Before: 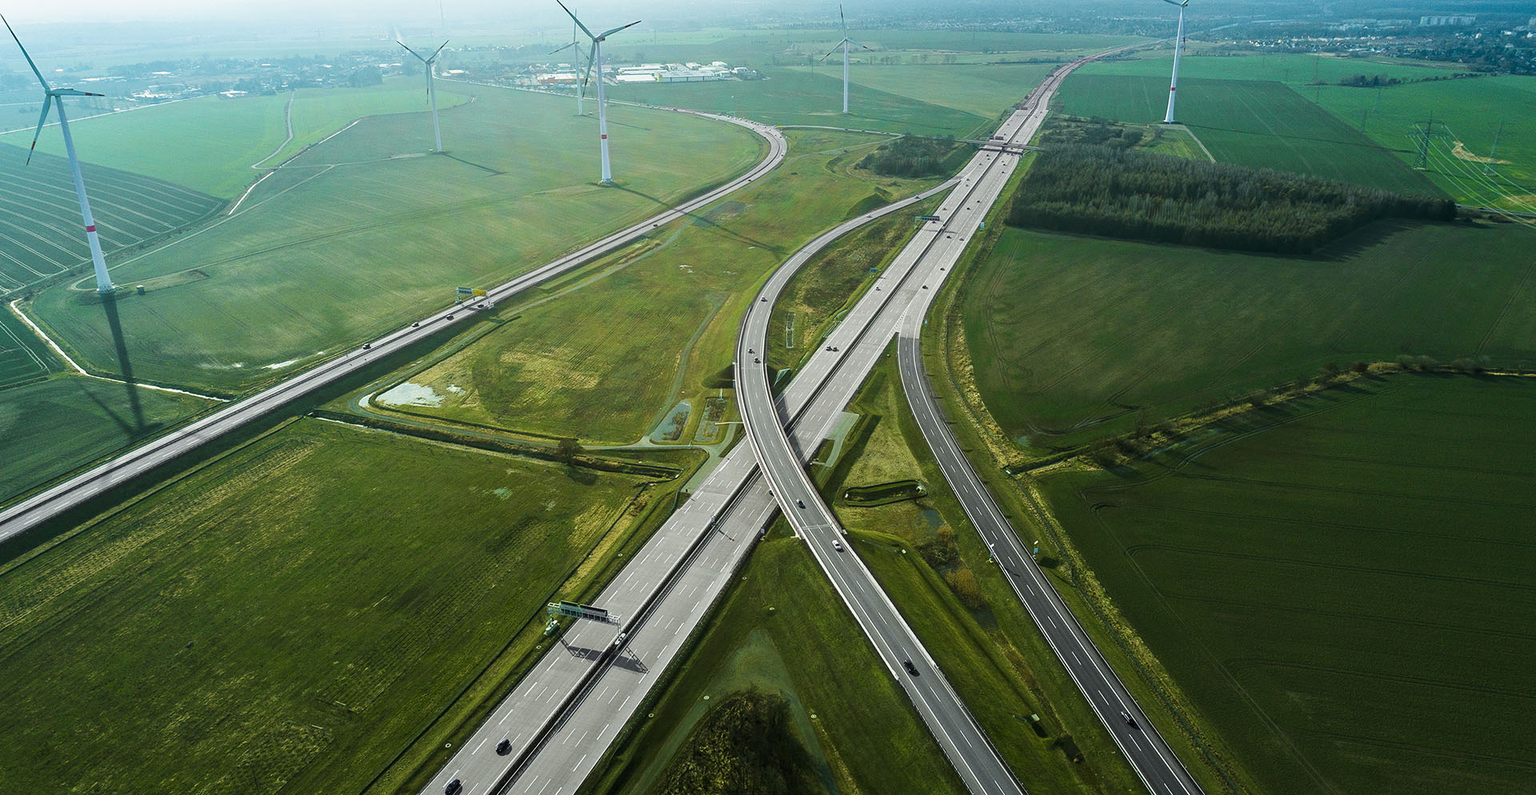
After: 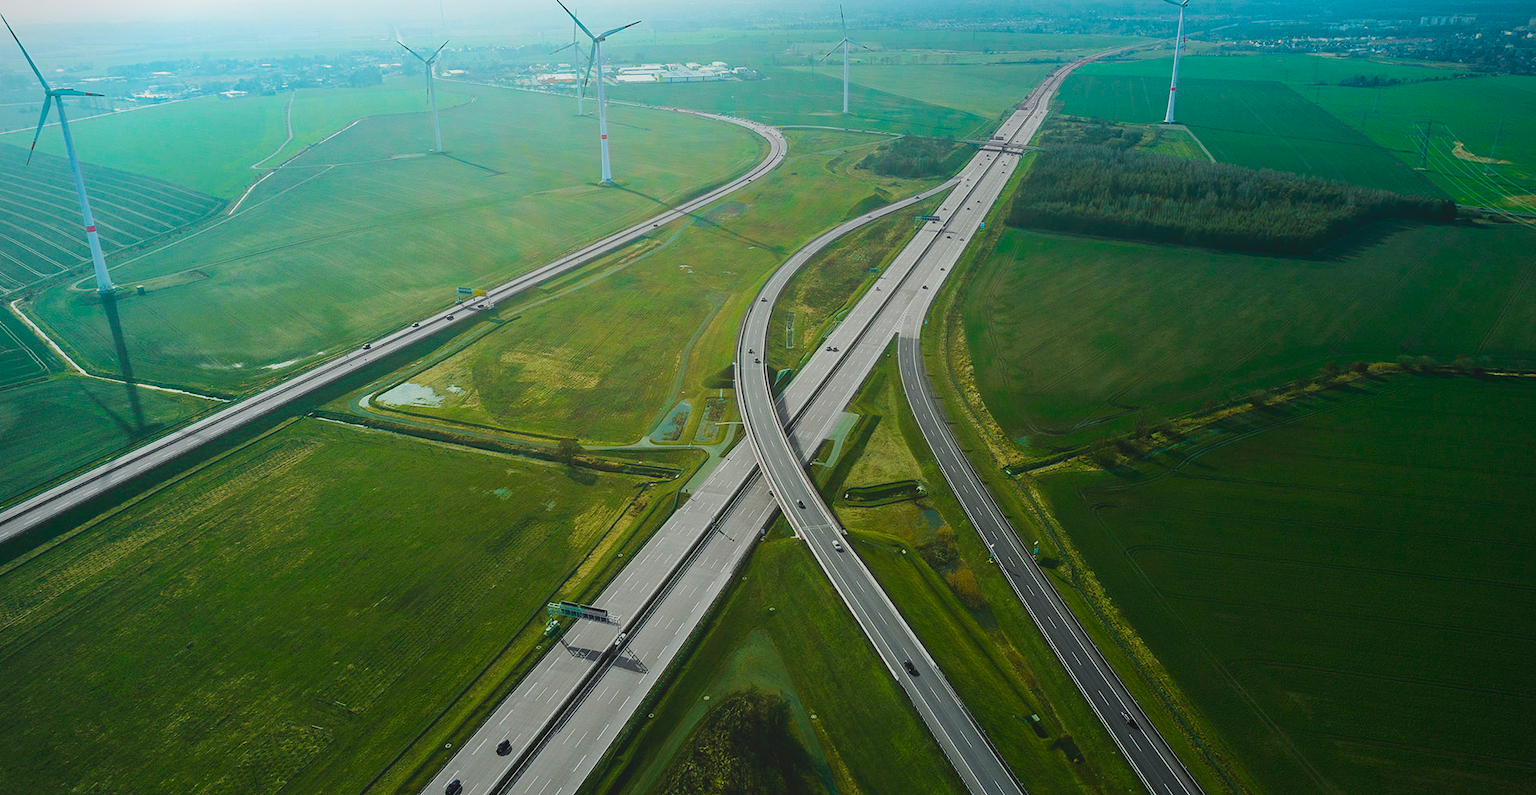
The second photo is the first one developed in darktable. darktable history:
vignetting: fall-off start 91.19%
local contrast: detail 69%
